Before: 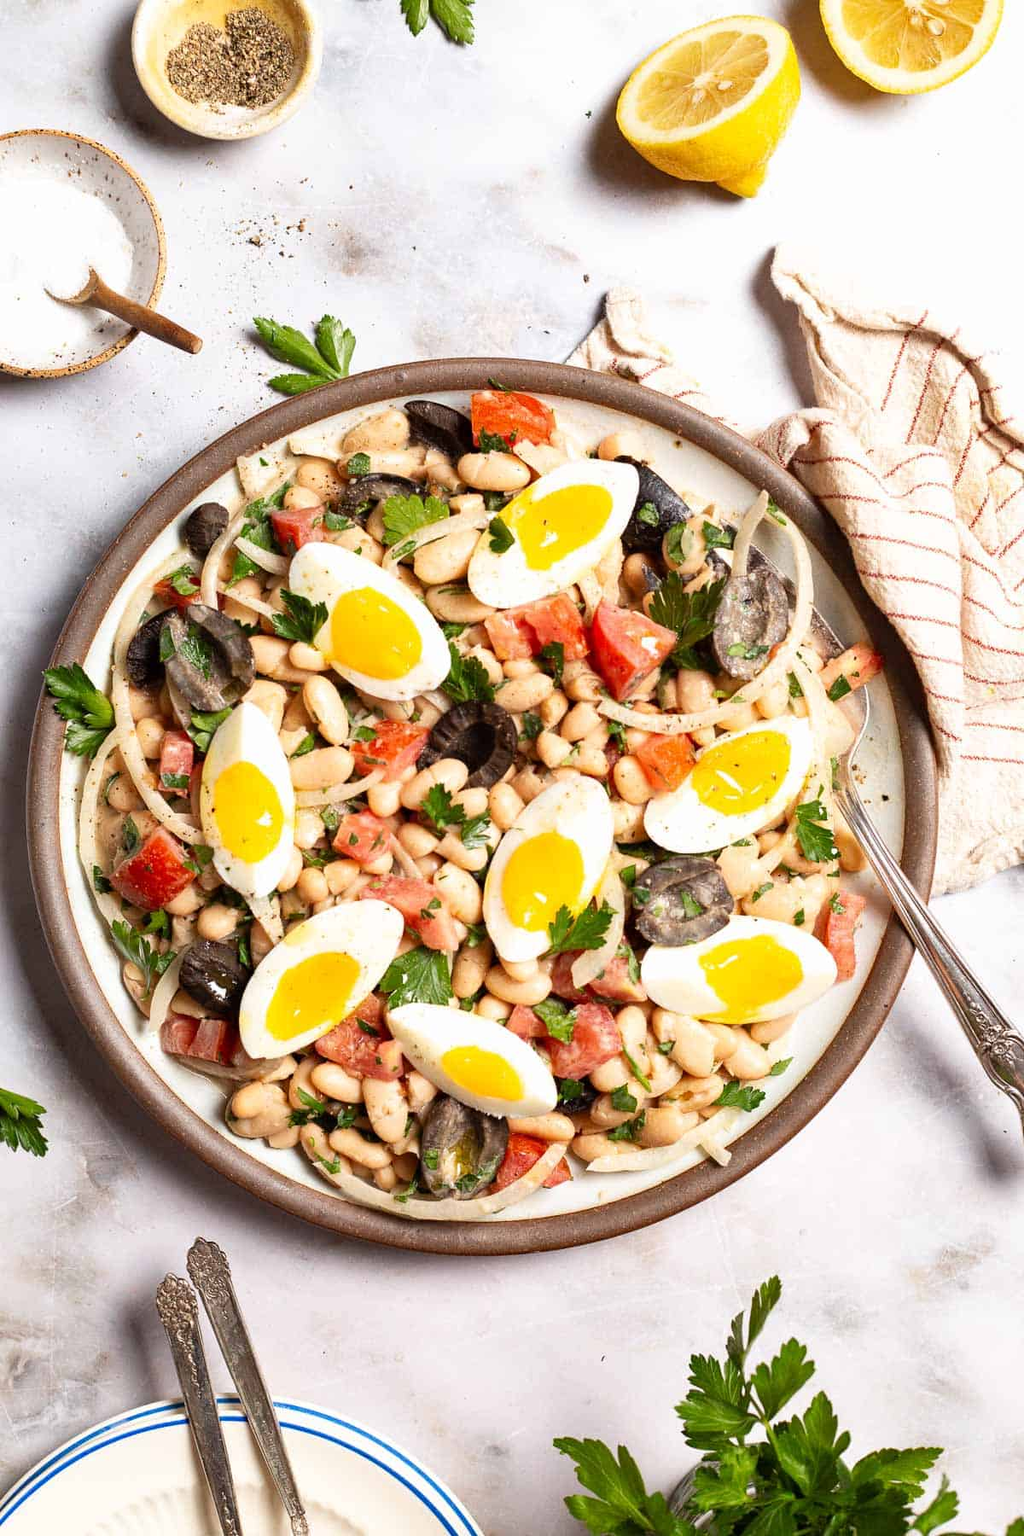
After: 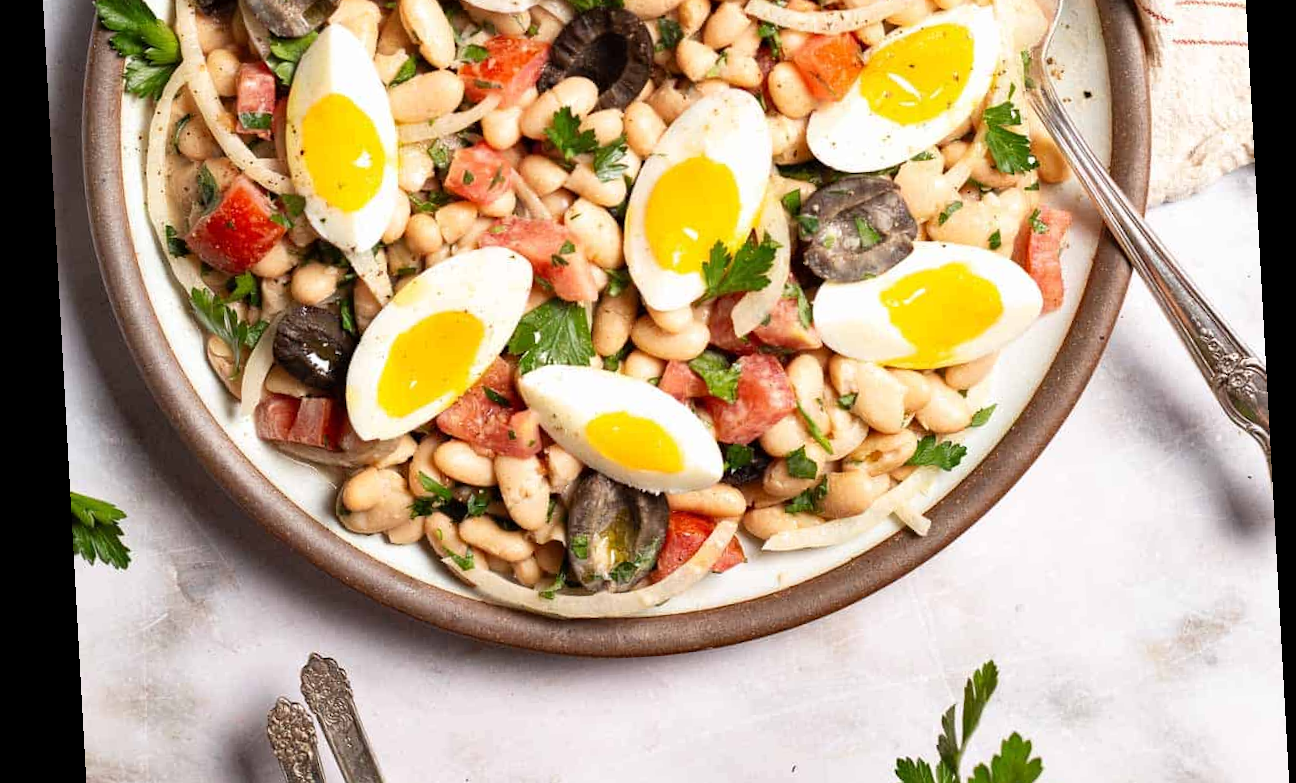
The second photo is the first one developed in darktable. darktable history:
rotate and perspective: rotation -3.18°, automatic cropping off
crop: top 45.551%, bottom 12.262%
